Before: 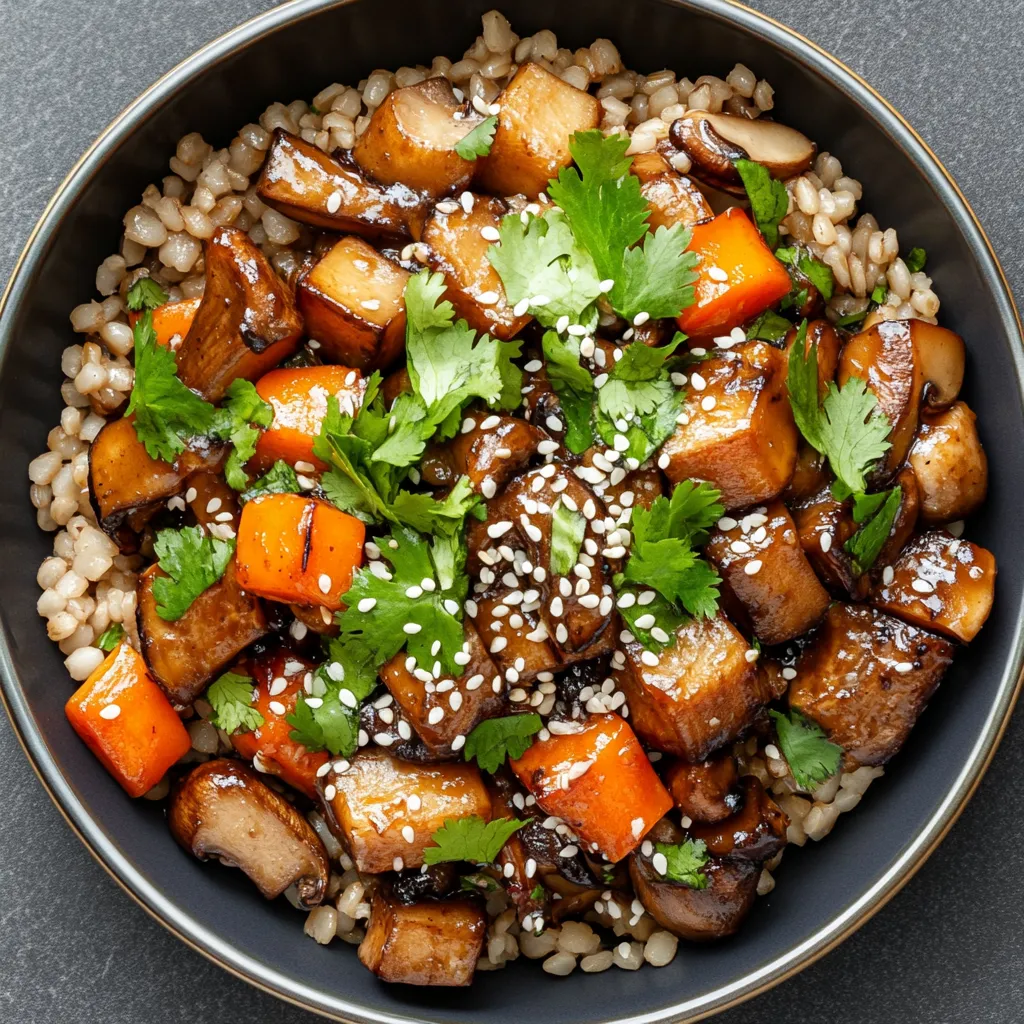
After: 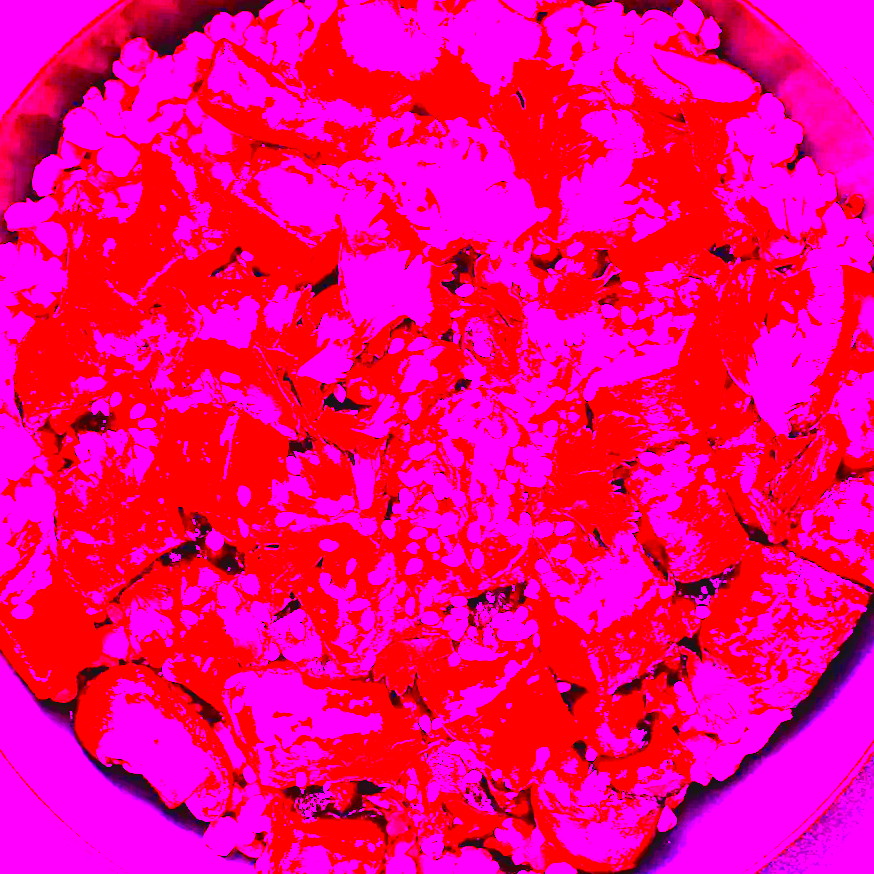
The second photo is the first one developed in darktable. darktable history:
color balance rgb: shadows lift › chroma 2%, shadows lift › hue 247.2°, power › chroma 0.3%, power › hue 25.2°, highlights gain › chroma 3%, highlights gain › hue 60°, global offset › luminance 0.75%, perceptual saturation grading › global saturation 20%, perceptual saturation grading › highlights -20%, perceptual saturation grading › shadows 30%, global vibrance 20%
crop and rotate: angle -3.27°, left 5.211%, top 5.211%, right 4.607%, bottom 4.607%
white balance: red 8, blue 8
contrast brightness saturation: brightness -0.02, saturation 0.35
